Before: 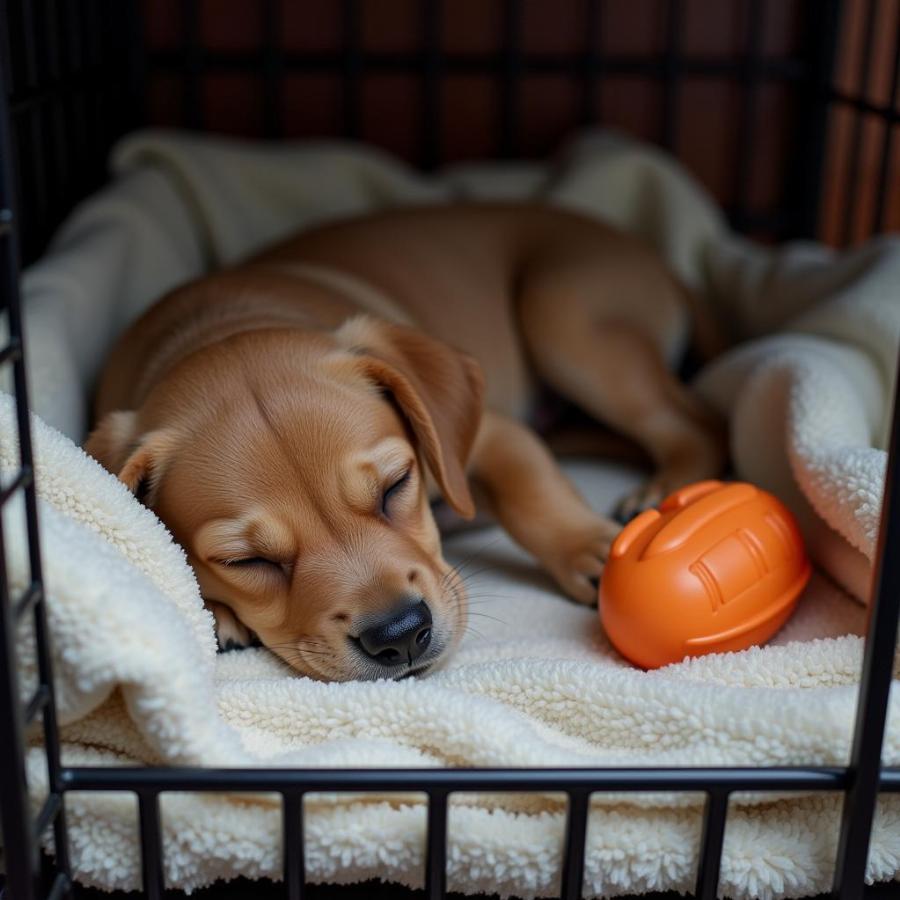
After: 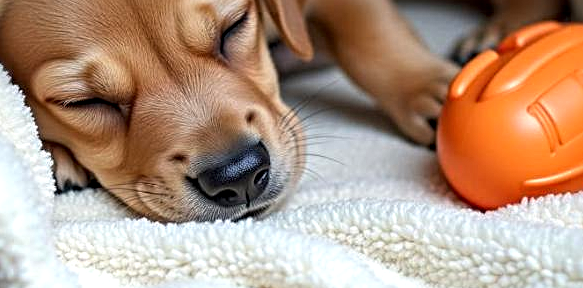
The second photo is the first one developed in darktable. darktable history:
sharpen: radius 4.832
crop: left 18.013%, top 51.08%, right 17.195%, bottom 16.831%
exposure: exposure 0.607 EV, compensate highlight preservation false
local contrast: on, module defaults
